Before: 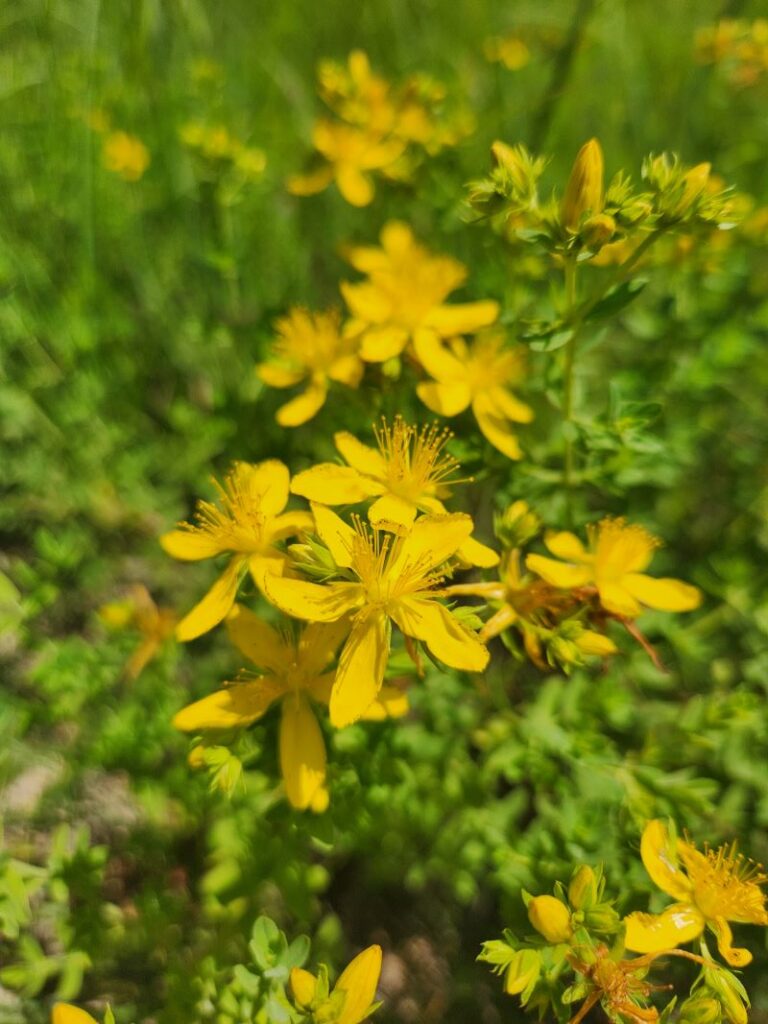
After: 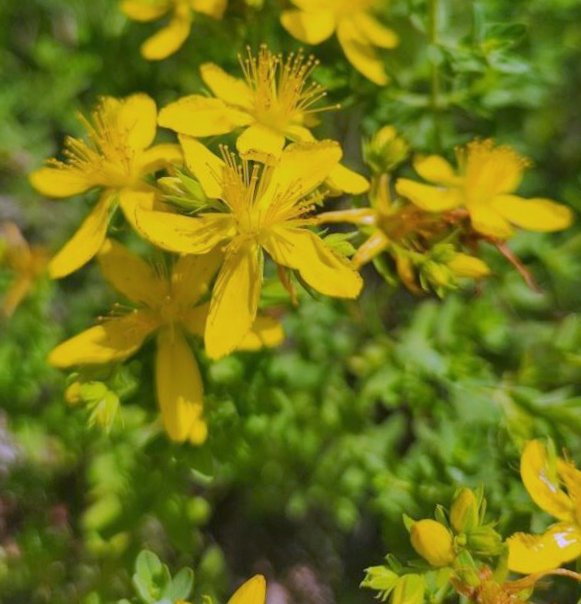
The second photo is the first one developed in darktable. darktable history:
color balance rgb: contrast -10%
rotate and perspective: rotation -2°, crop left 0.022, crop right 0.978, crop top 0.049, crop bottom 0.951
white balance: red 0.98, blue 1.61
crop and rotate: left 17.299%, top 35.115%, right 7.015%, bottom 1.024%
